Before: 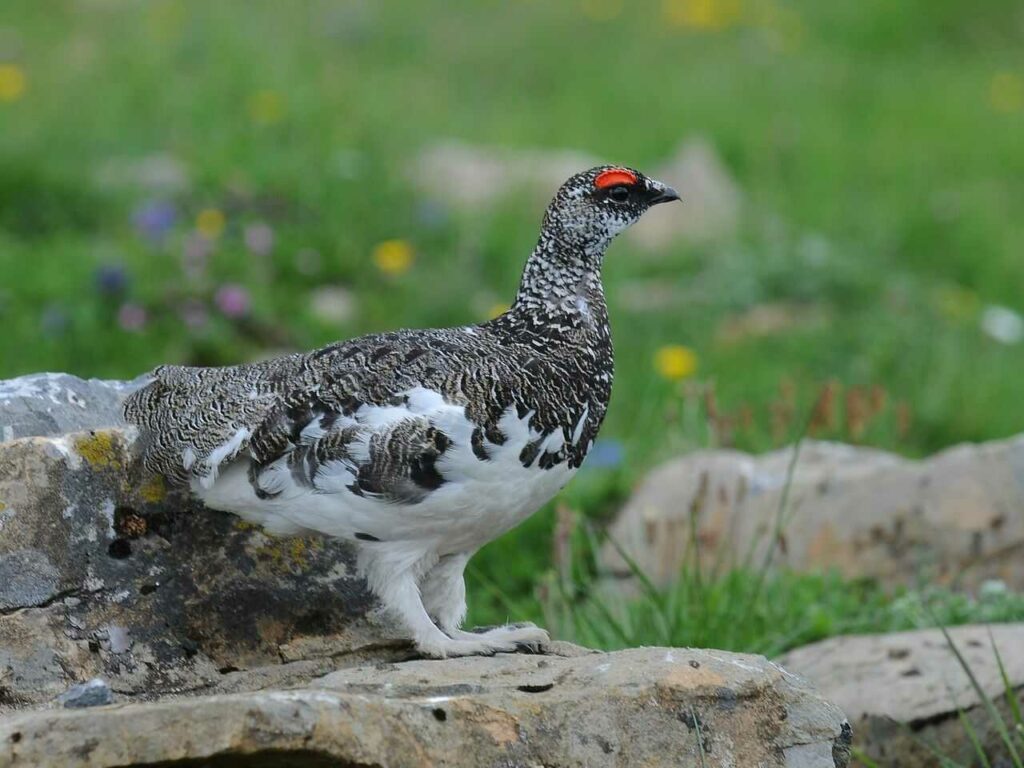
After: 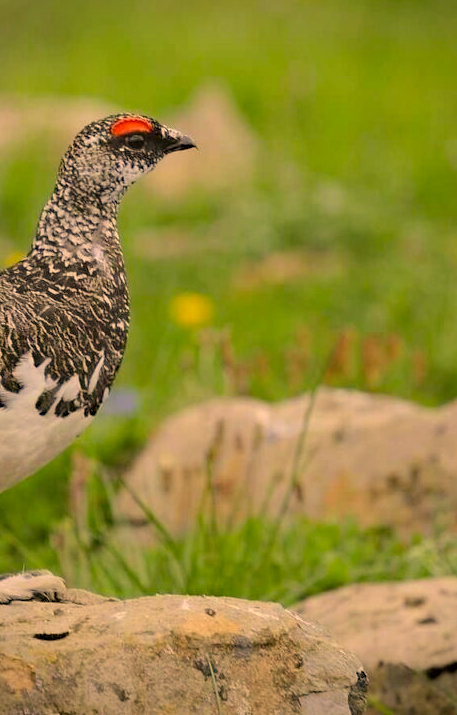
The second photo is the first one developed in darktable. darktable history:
haze removal: compatibility mode true
crop: left 47.331%, top 6.901%, right 8.023%
vignetting: fall-off start 88.2%, fall-off radius 25.16%, brightness -0.303, saturation -0.055, unbound false
color correction: highlights a* 18.17, highlights b* 35.84, shadows a* 1.93, shadows b* 6.28, saturation 1.03
contrast brightness saturation: brightness 0.146
